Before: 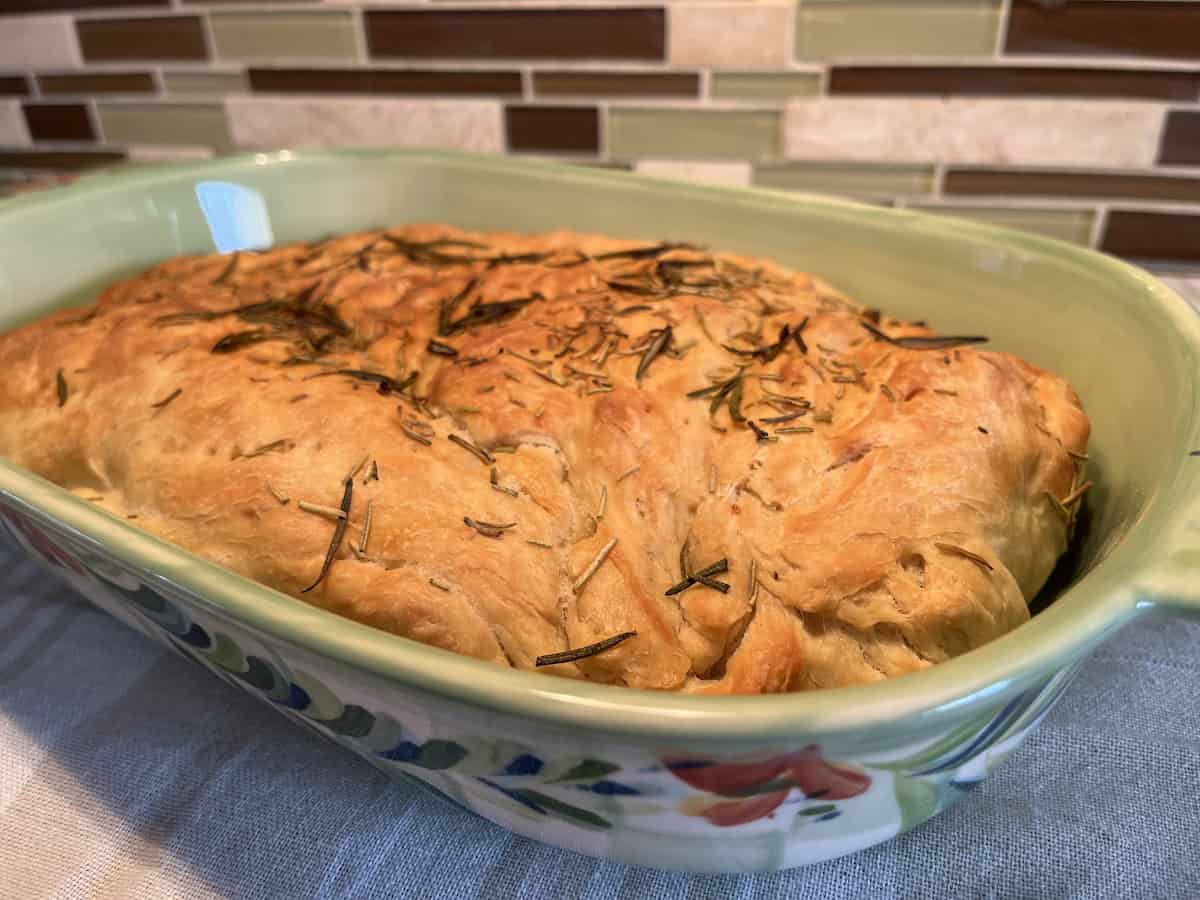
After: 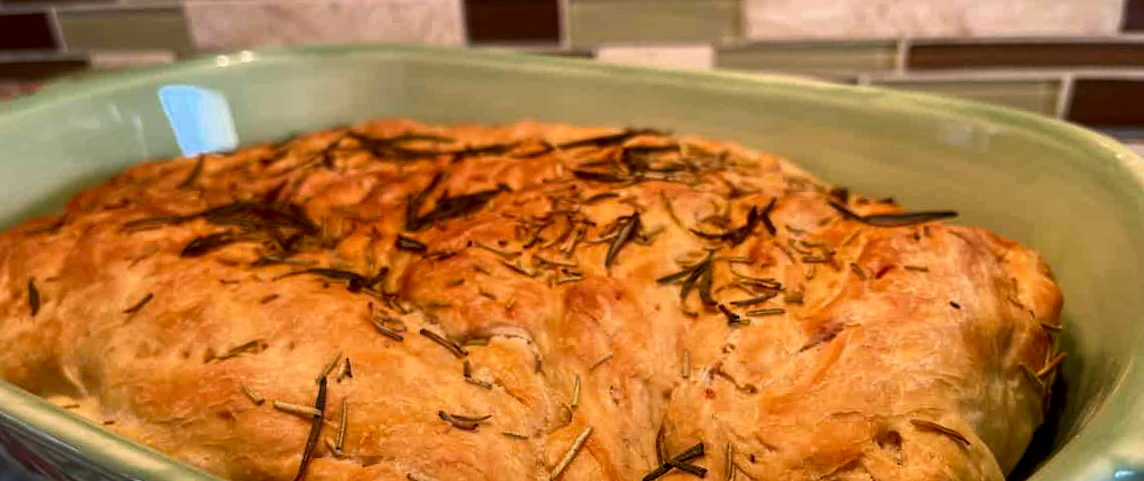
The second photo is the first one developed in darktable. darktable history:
rotate and perspective: rotation -2.12°, lens shift (vertical) 0.009, lens shift (horizontal) -0.008, automatic cropping original format, crop left 0.036, crop right 0.964, crop top 0.05, crop bottom 0.959
contrast brightness saturation: contrast 0.07, brightness -0.13, saturation 0.06
crop and rotate: top 10.605%, bottom 33.274%
local contrast: highlights 100%, shadows 100%, detail 120%, midtone range 0.2
